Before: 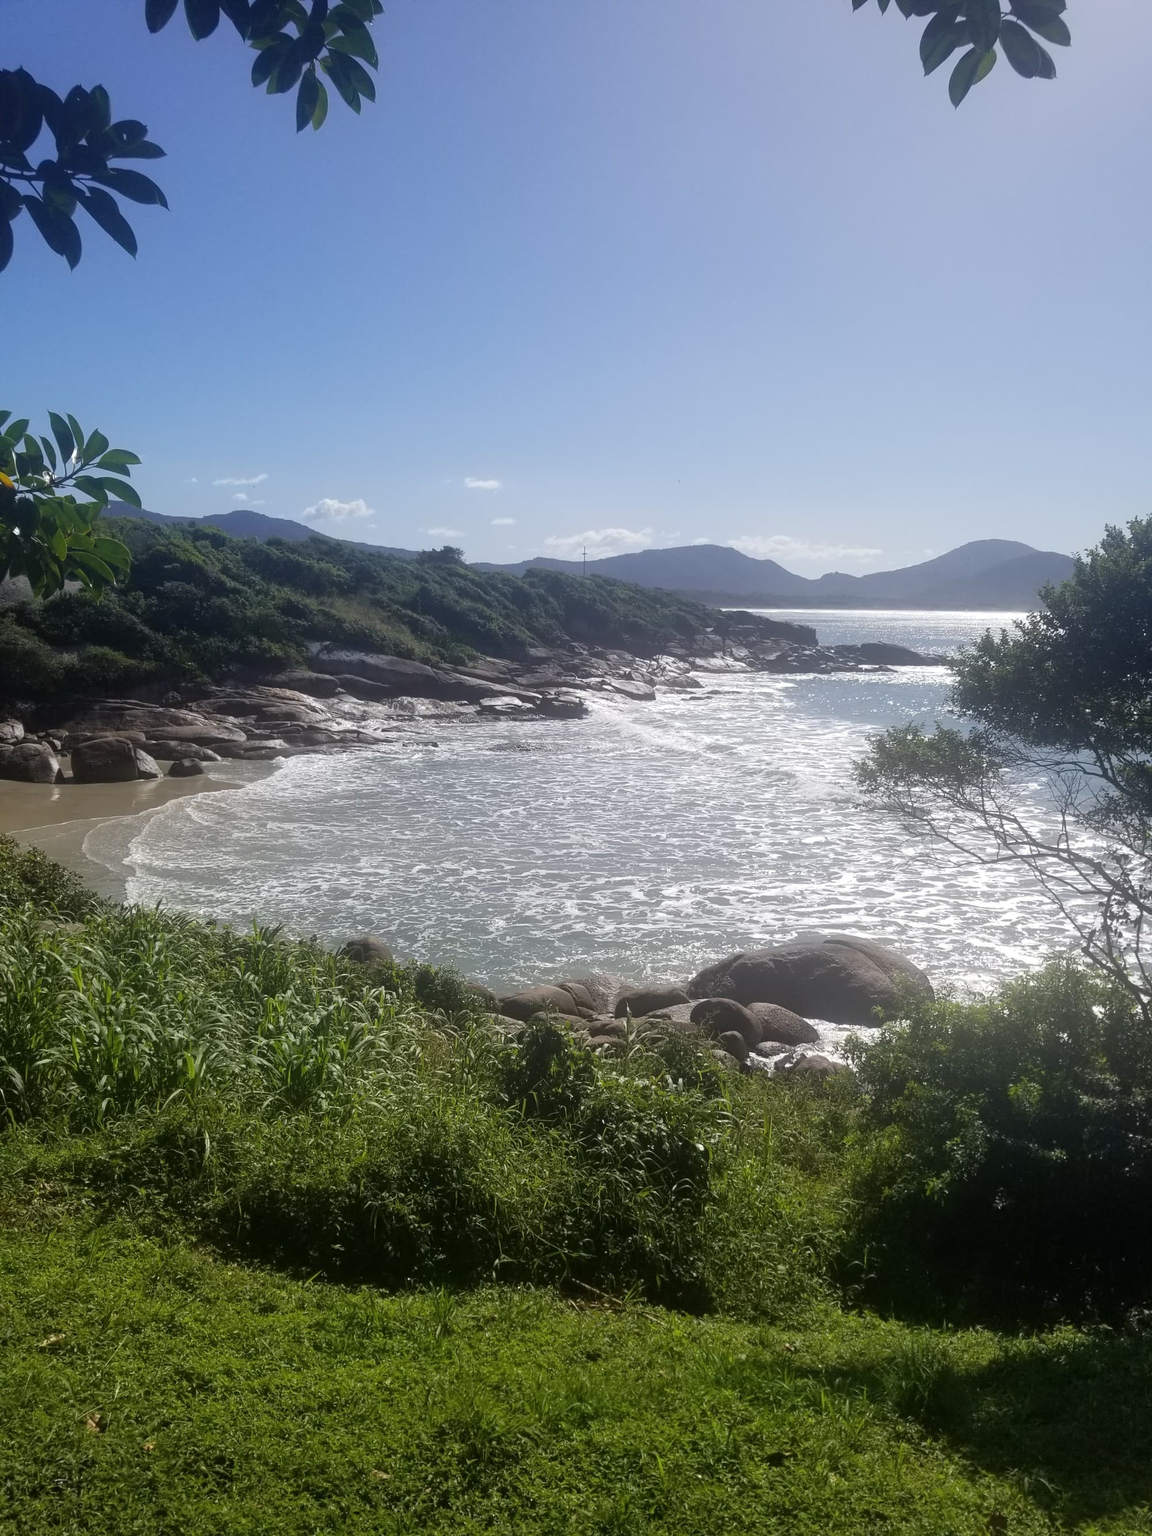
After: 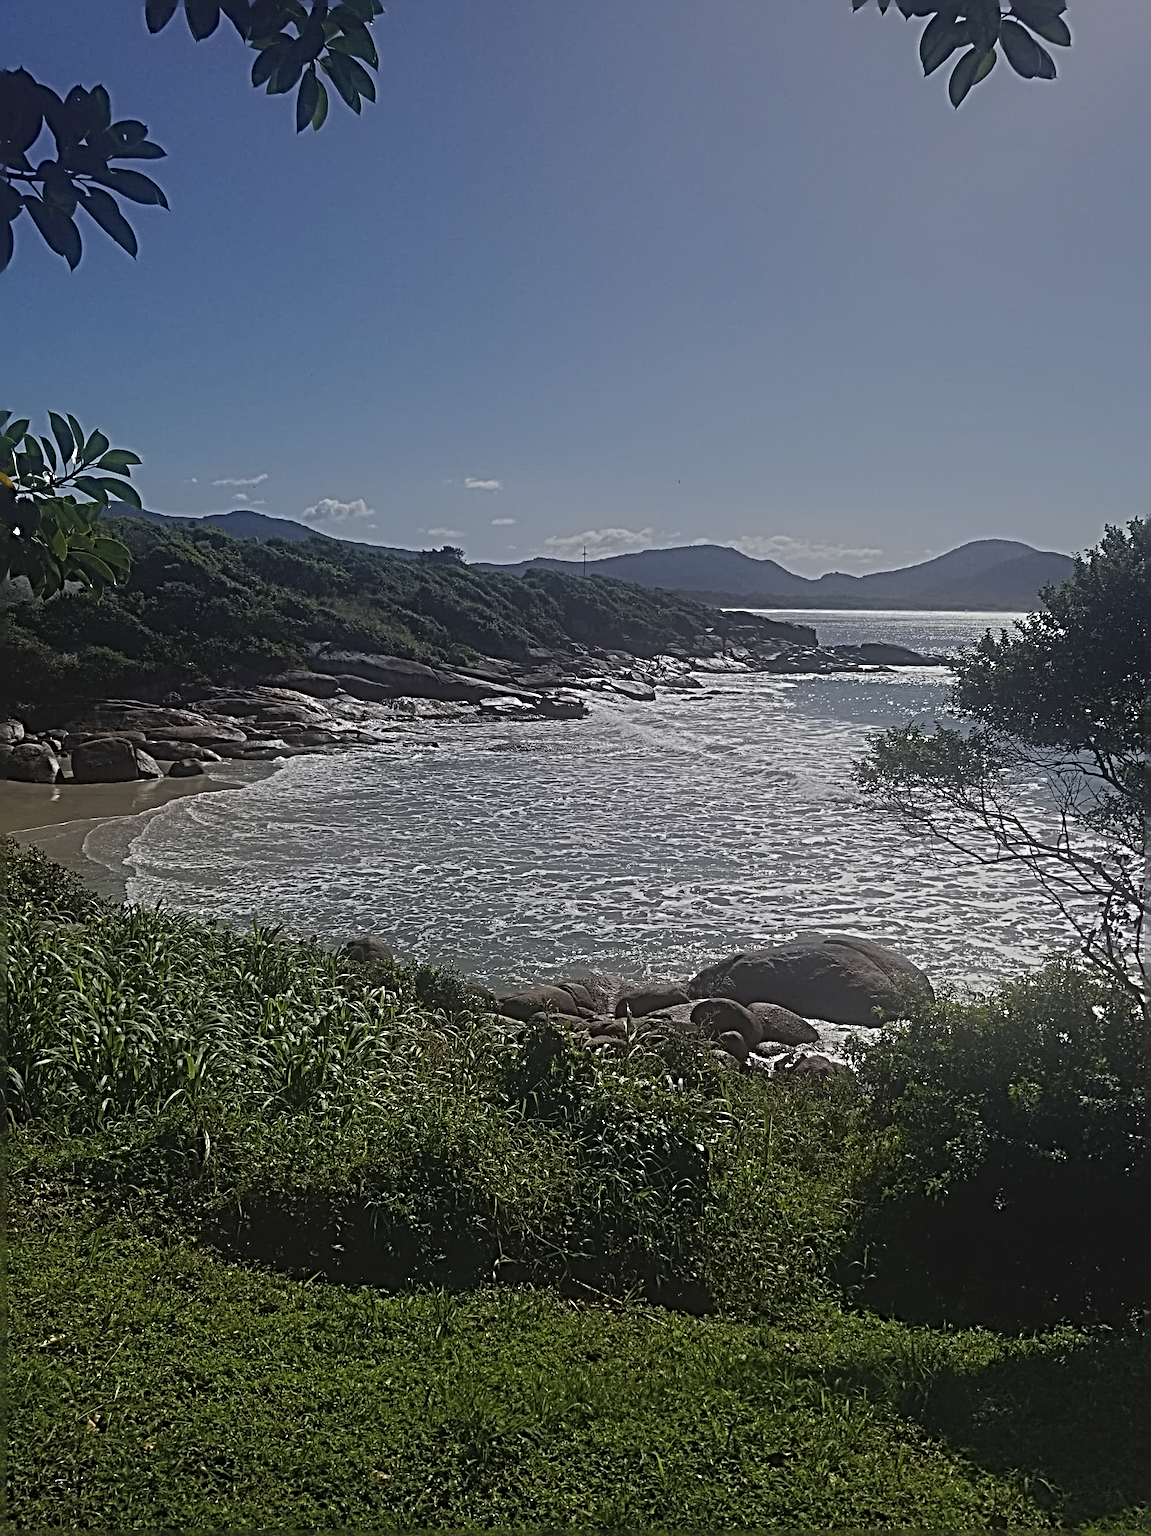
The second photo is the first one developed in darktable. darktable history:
sharpen: radius 6.291, amount 1.801, threshold 0.106
exposure: black level correction -0.016, exposure -1.104 EV, compensate highlight preservation false
